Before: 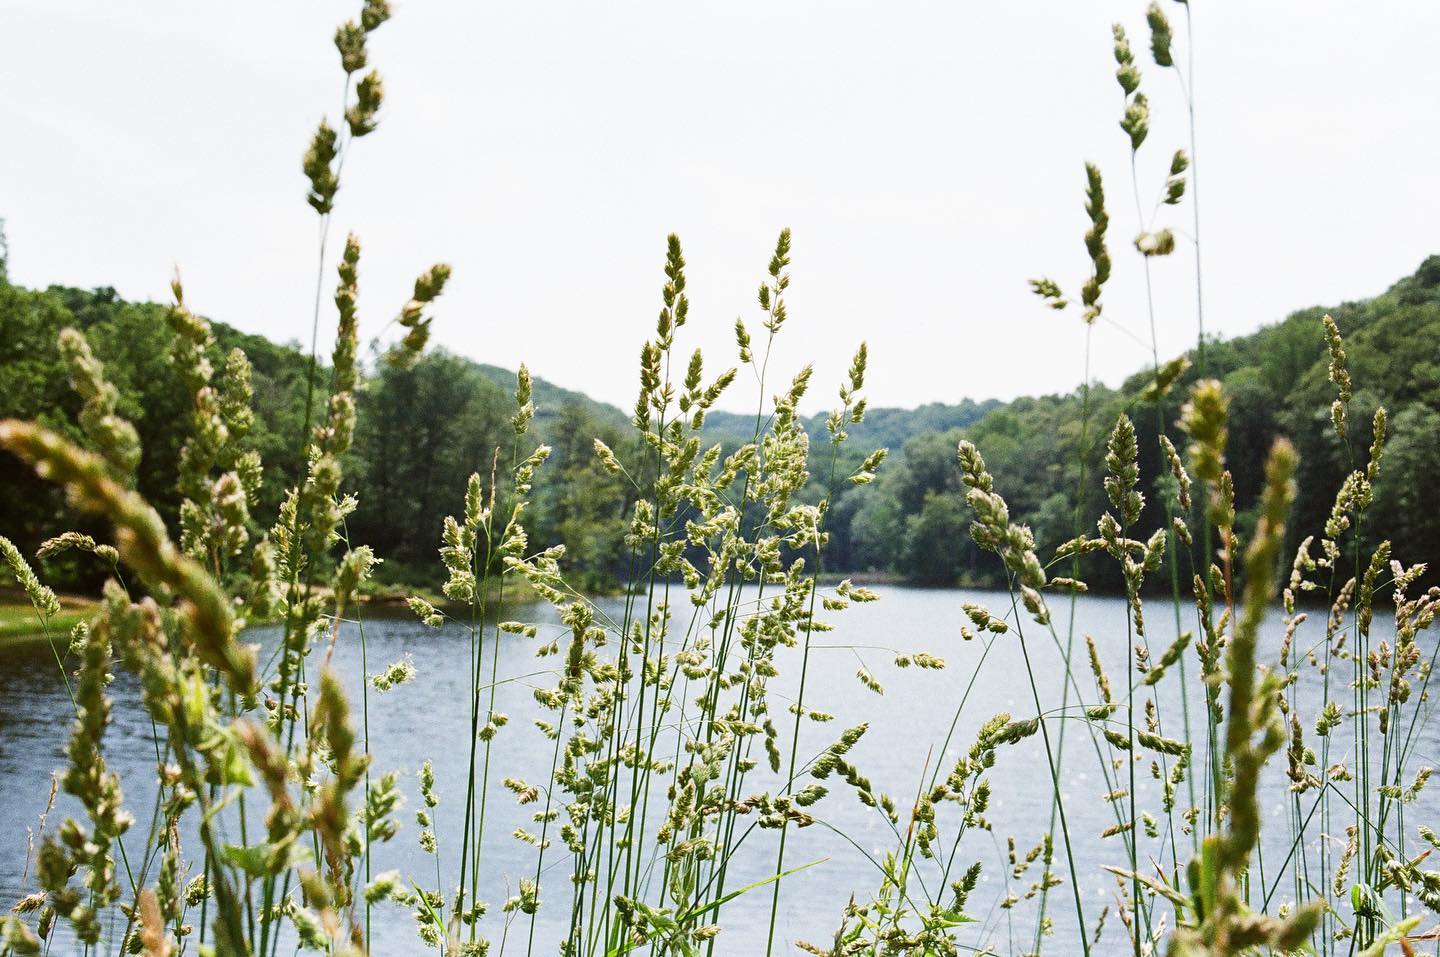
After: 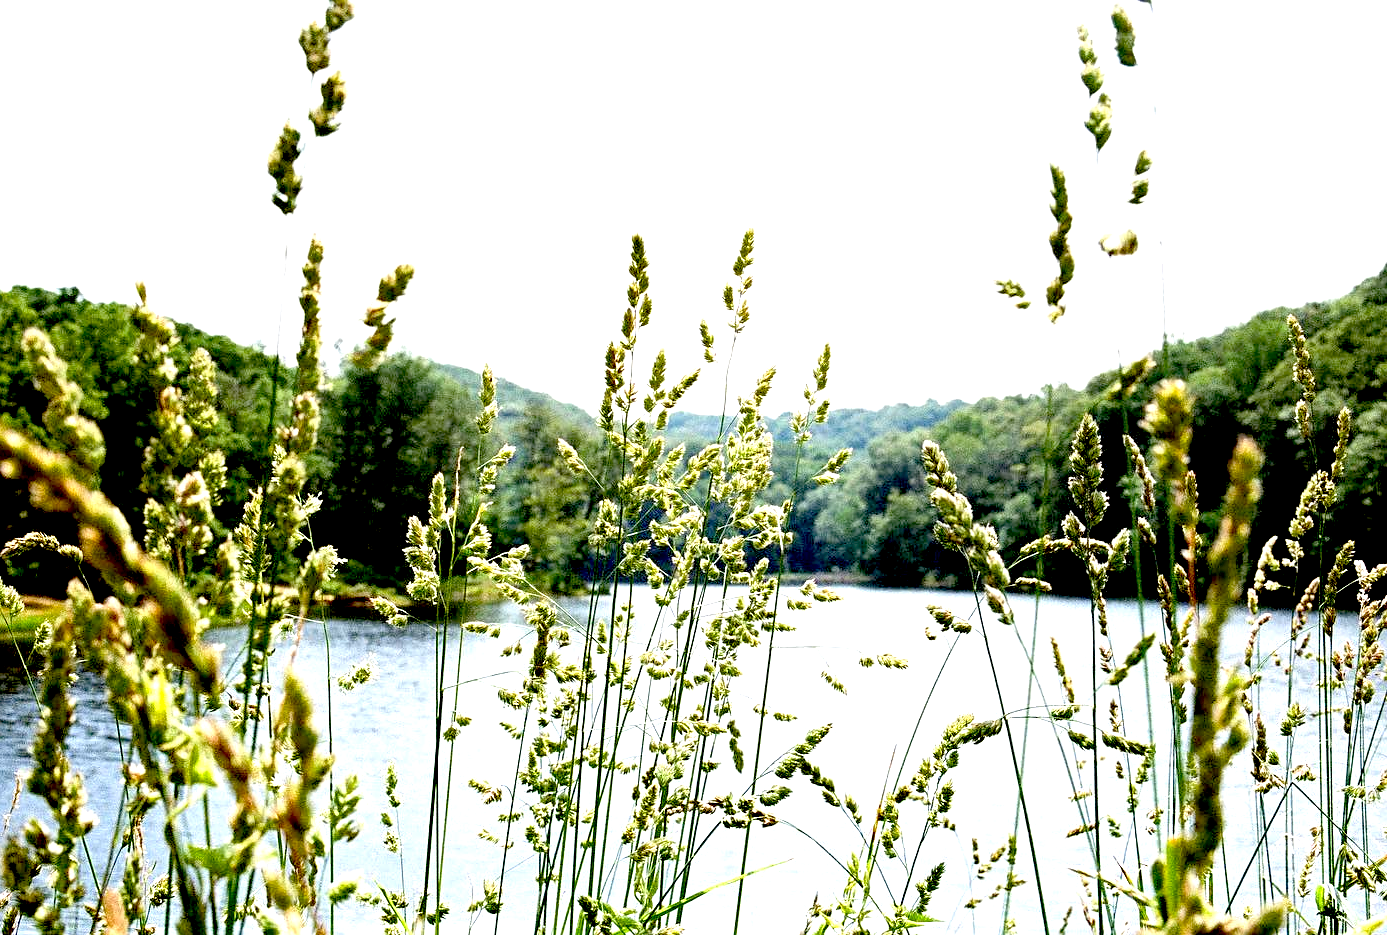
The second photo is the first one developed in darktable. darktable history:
sharpen: amount 0.2
crop and rotate: left 2.536%, right 1.107%, bottom 2.246%
exposure: black level correction 0.035, exposure 0.9 EV, compensate highlight preservation false
